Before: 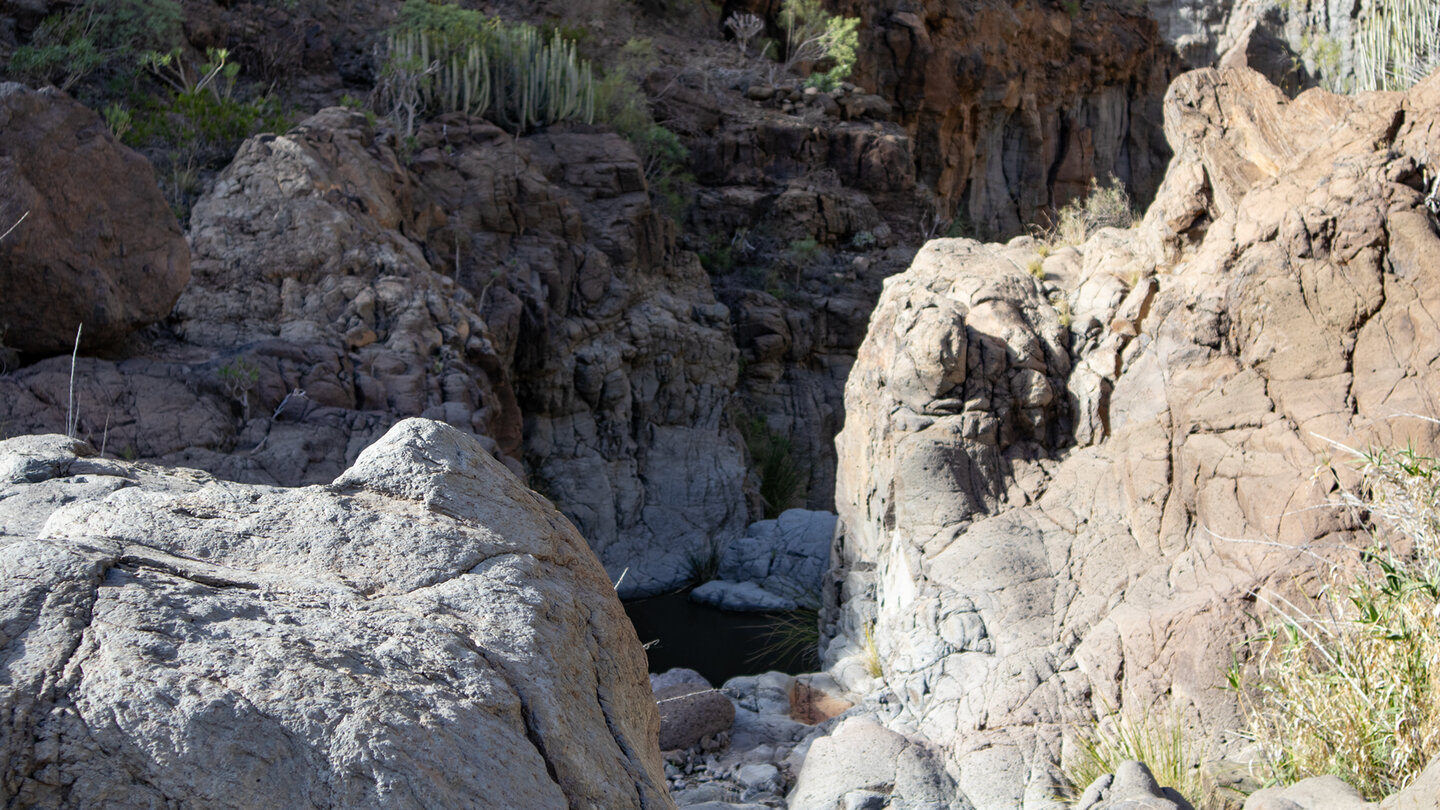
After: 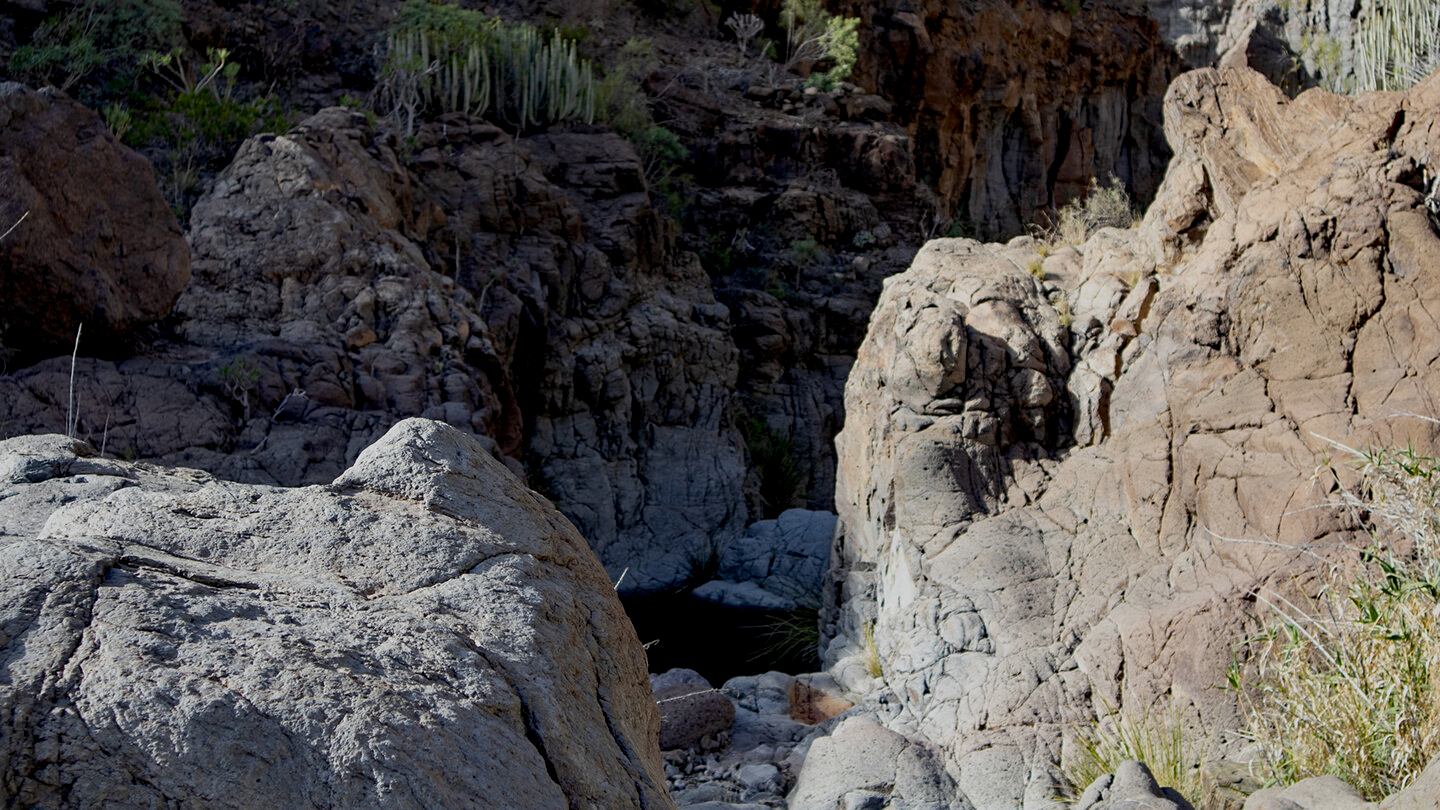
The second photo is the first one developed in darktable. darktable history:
exposure: black level correction 0.009, exposure -0.648 EV, compensate highlight preservation false
sharpen: amount 0.213
haze removal: compatibility mode true, adaptive false
